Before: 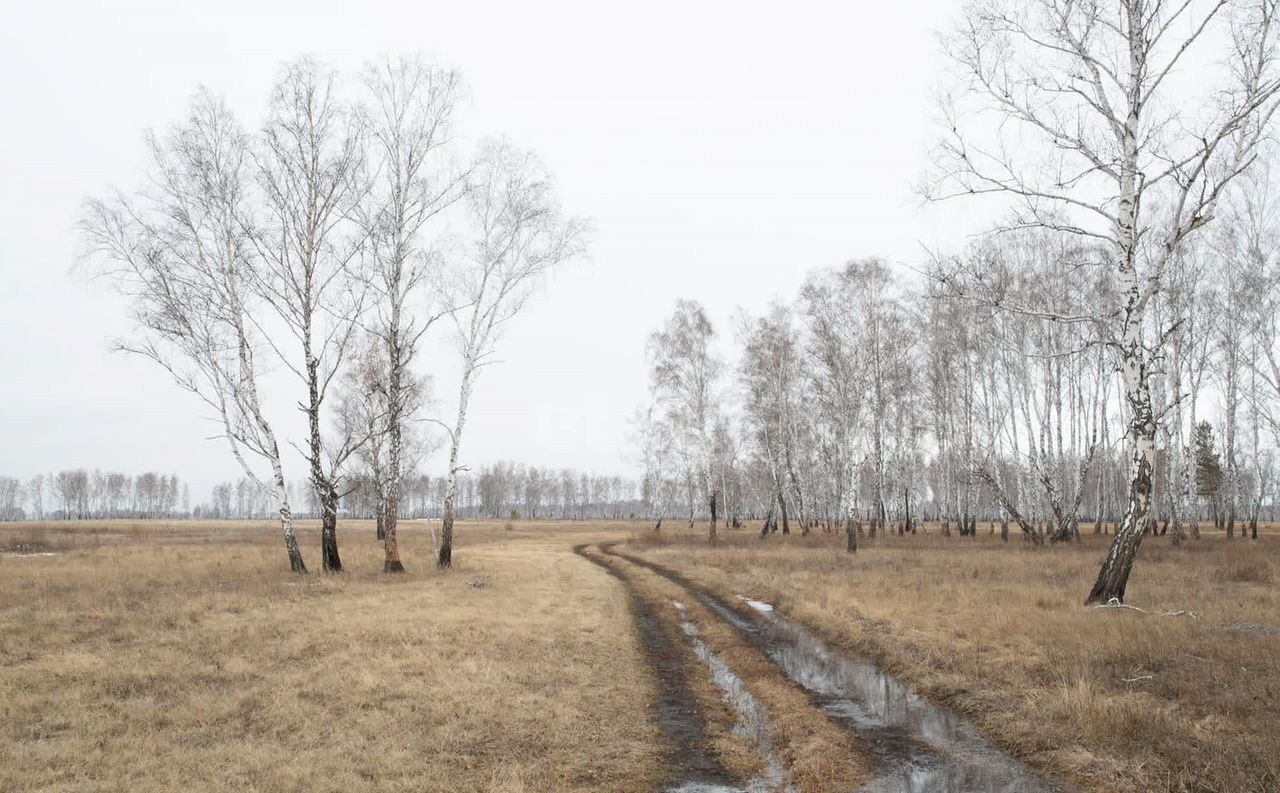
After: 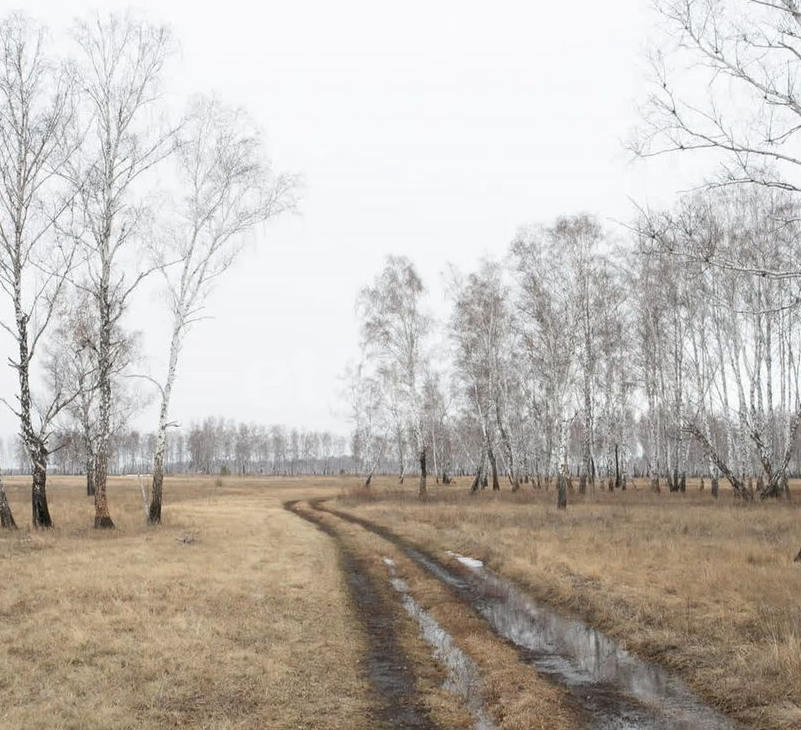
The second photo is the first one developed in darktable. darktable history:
crop and rotate: left 22.722%, top 5.624%, right 14.697%, bottom 2.299%
